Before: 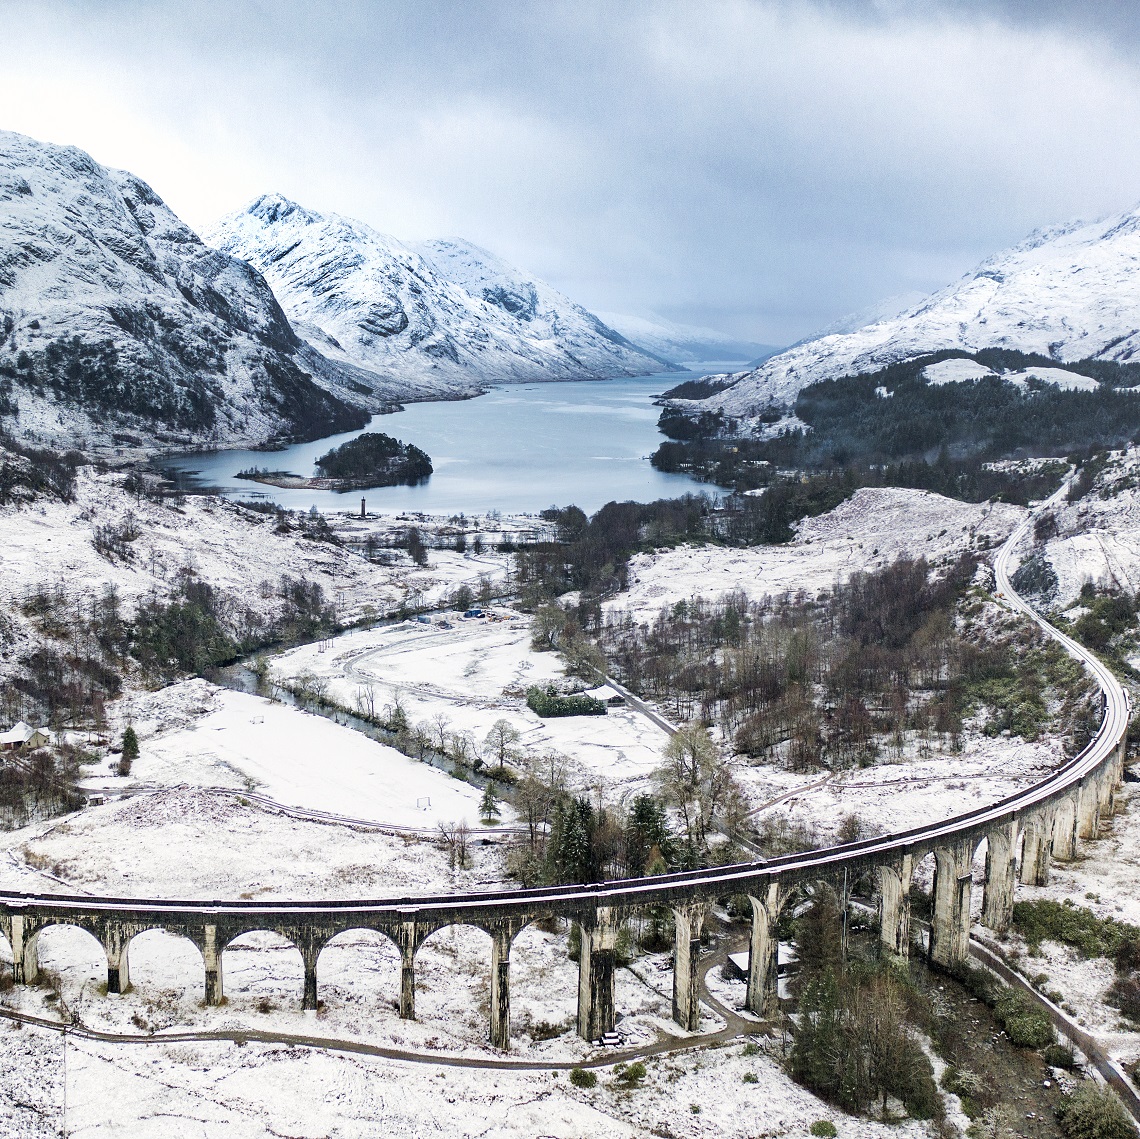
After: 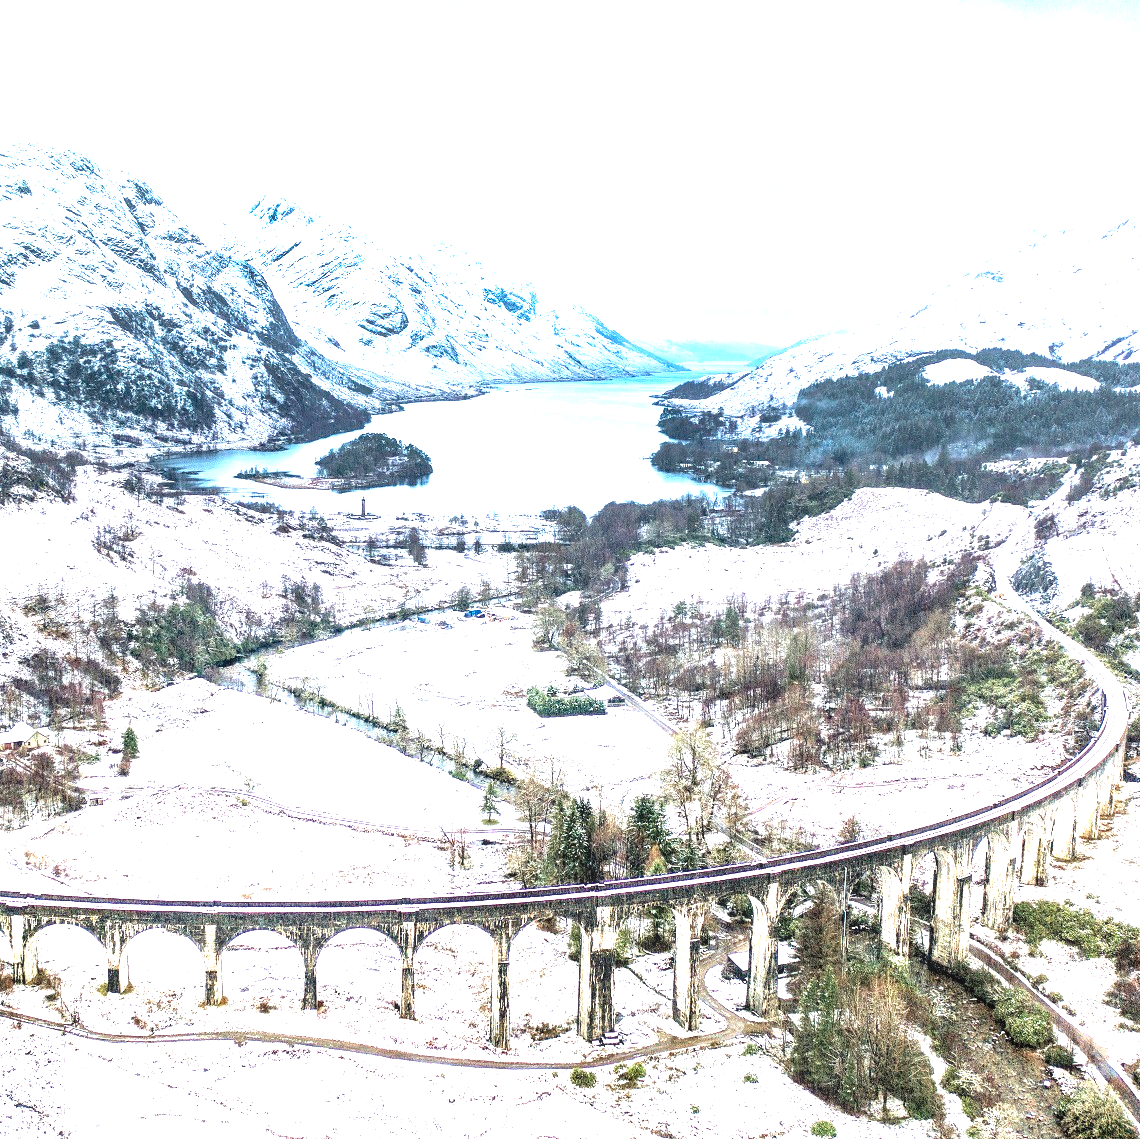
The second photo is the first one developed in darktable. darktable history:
local contrast: on, module defaults
exposure: black level correction 0, exposure 1.669 EV, compensate highlight preservation false
